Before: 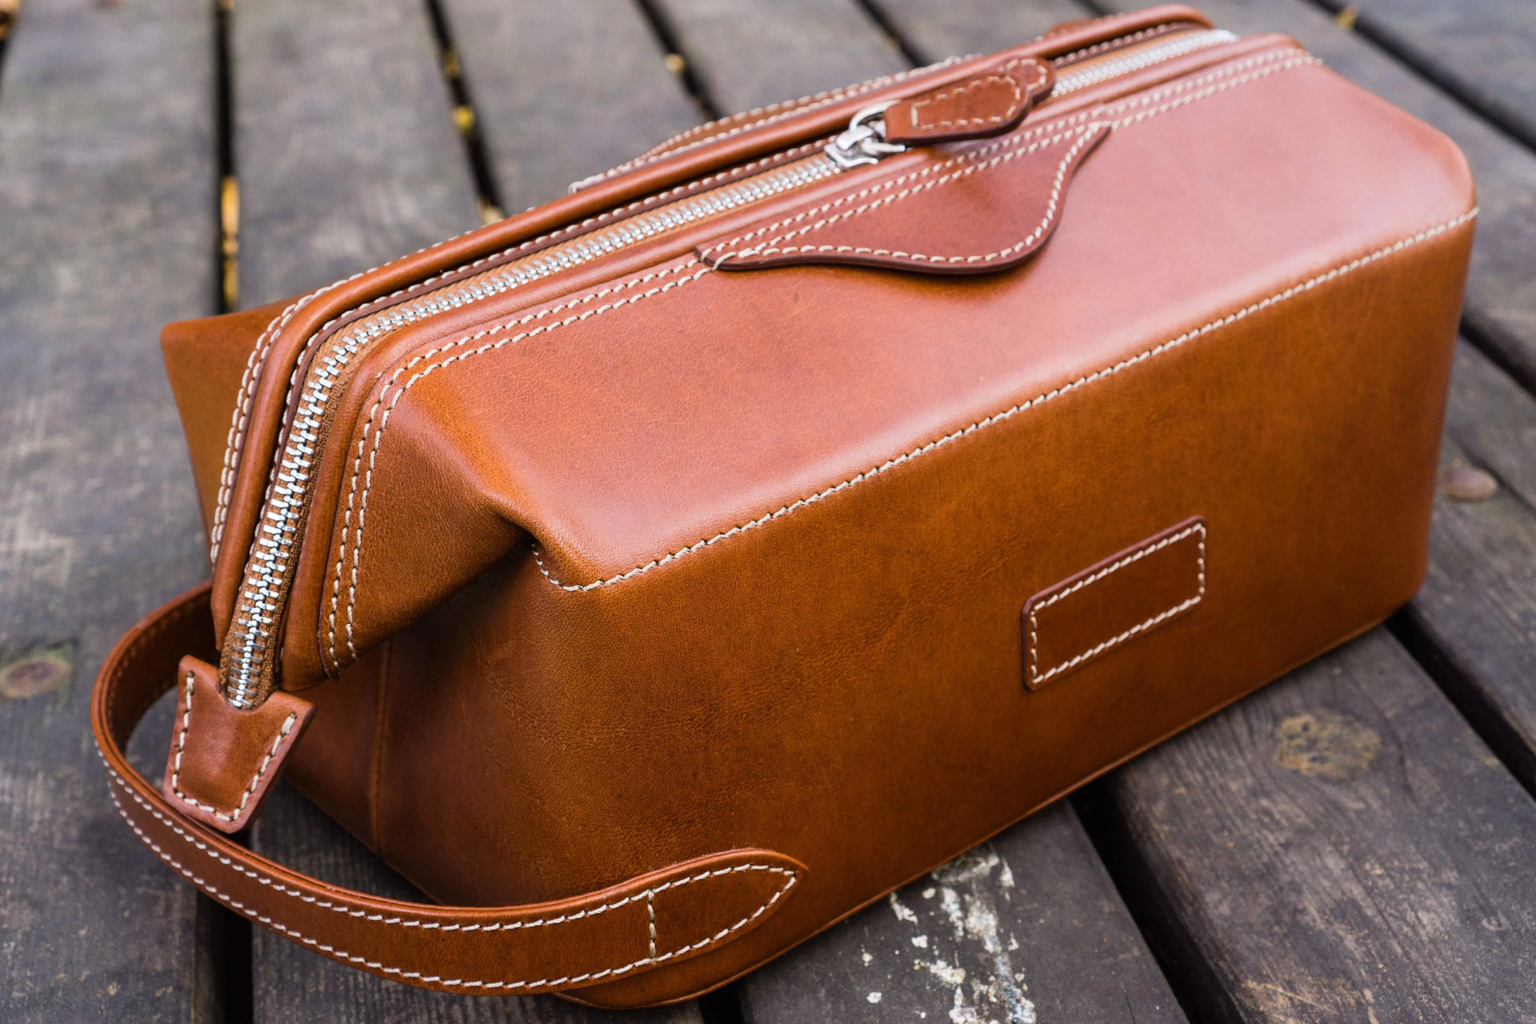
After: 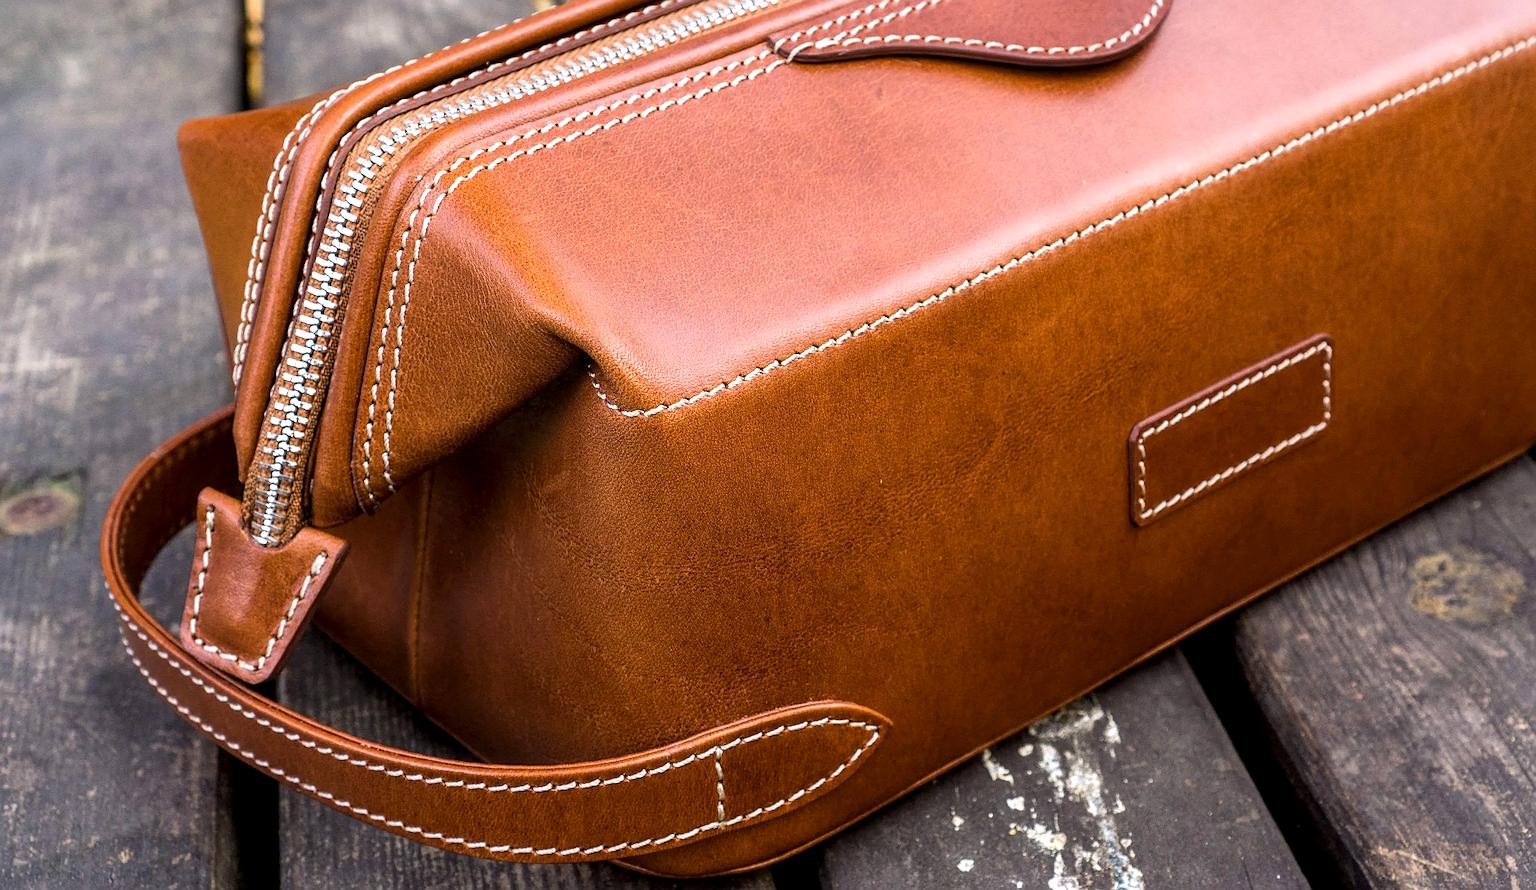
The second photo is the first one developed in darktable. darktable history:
local contrast: on, module defaults
sharpen: radius 2.817, amount 0.715
crop: top 20.916%, right 9.437%, bottom 0.316%
exposure: black level correction 0.001, exposure 0.3 EV, compensate highlight preservation false
